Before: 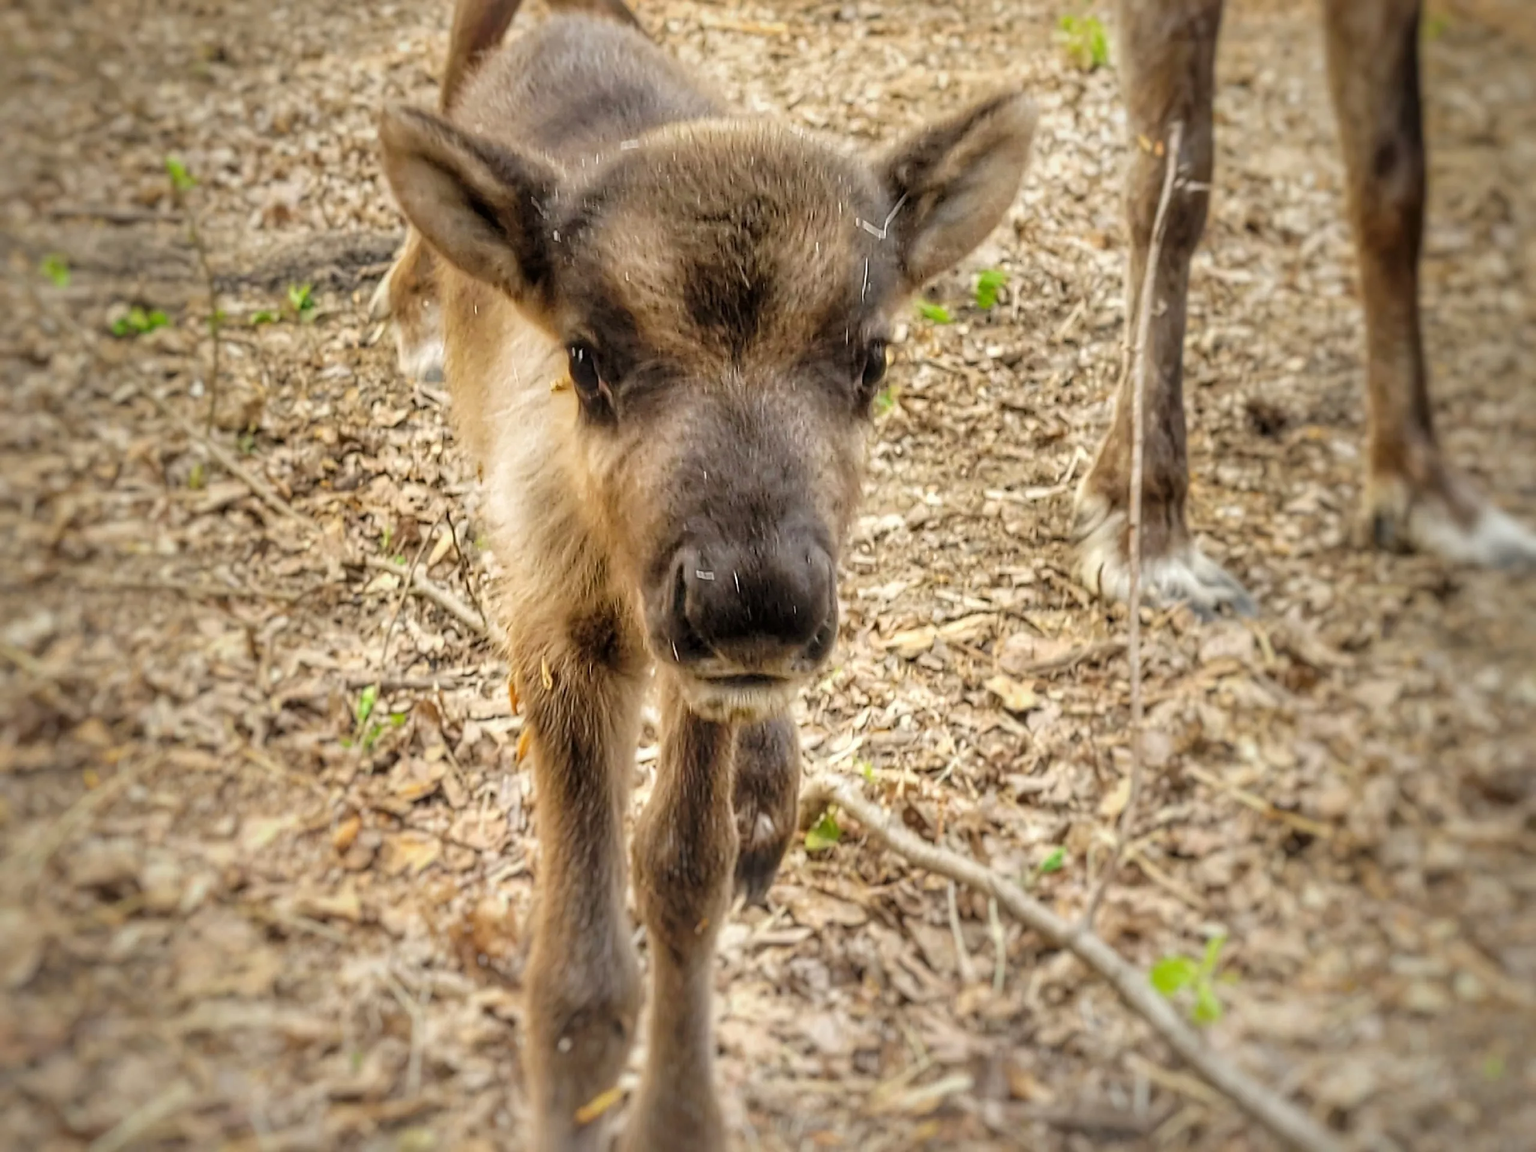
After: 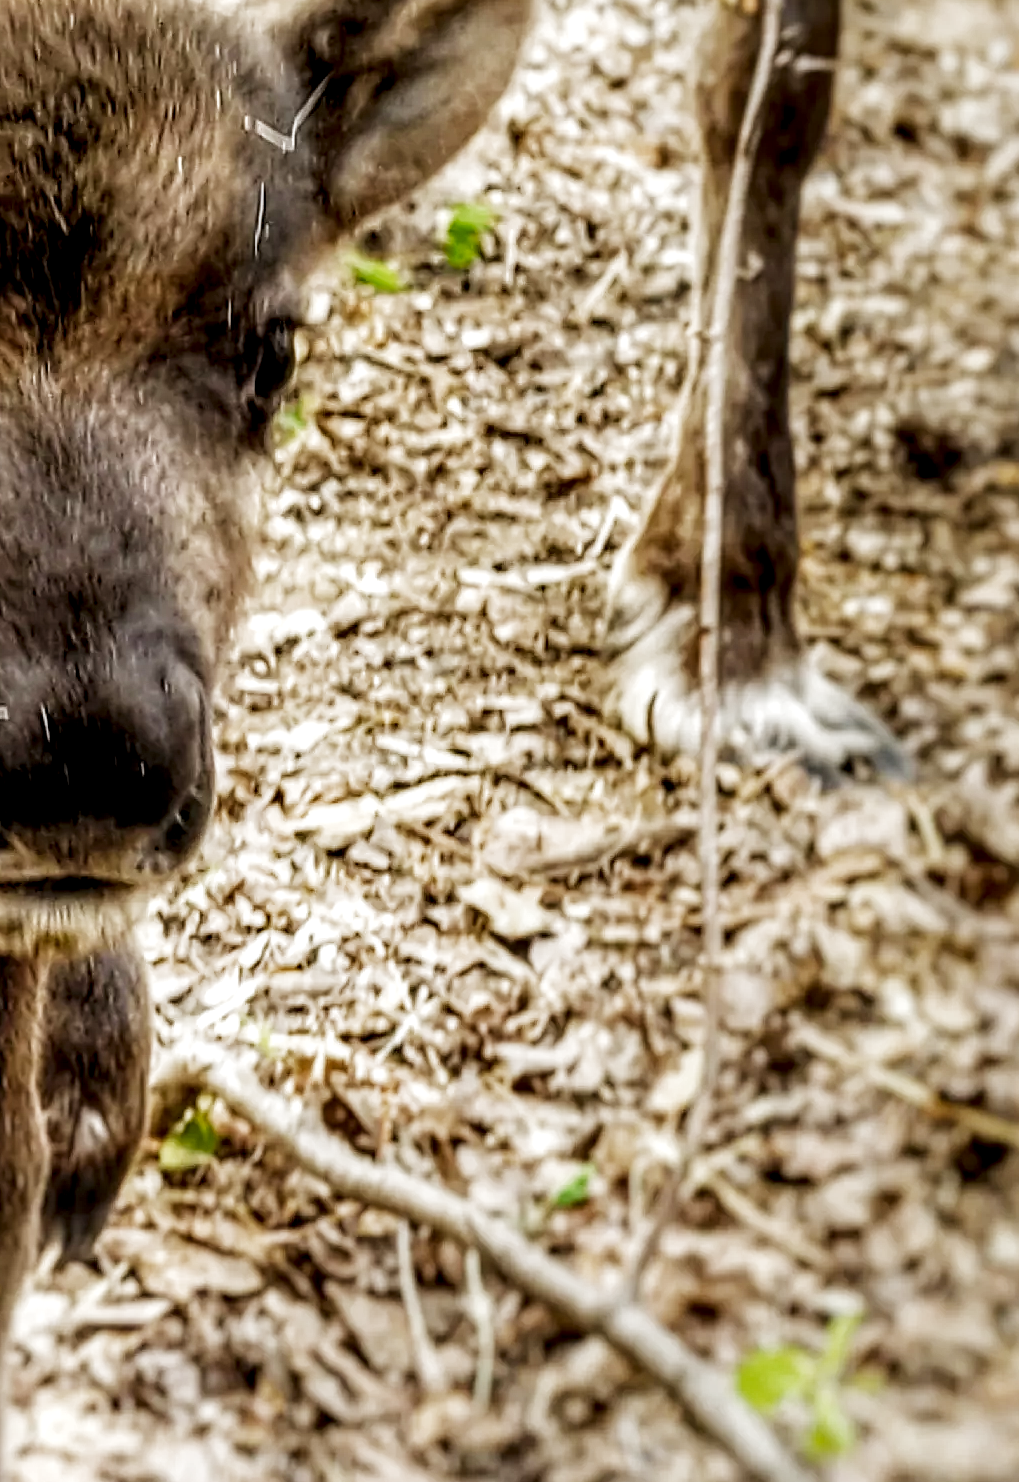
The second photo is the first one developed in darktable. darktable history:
local contrast: highlights 60%, shadows 62%, detail 160%
tone equalizer: -8 EV -0.001 EV, -7 EV 0.001 EV, -6 EV -0.003 EV, -5 EV -0.011 EV, -4 EV -0.057 EV, -3 EV -0.204 EV, -2 EV -0.289 EV, -1 EV 0.102 EV, +0 EV 0.333 EV, mask exposure compensation -0.495 EV
crop: left 46.177%, top 12.904%, right 13.985%, bottom 9.875%
filmic rgb: black relative exposure -8.11 EV, white relative exposure 3 EV, hardness 5.42, contrast 1.244, preserve chrominance no, color science v5 (2021), contrast in shadows safe, contrast in highlights safe
